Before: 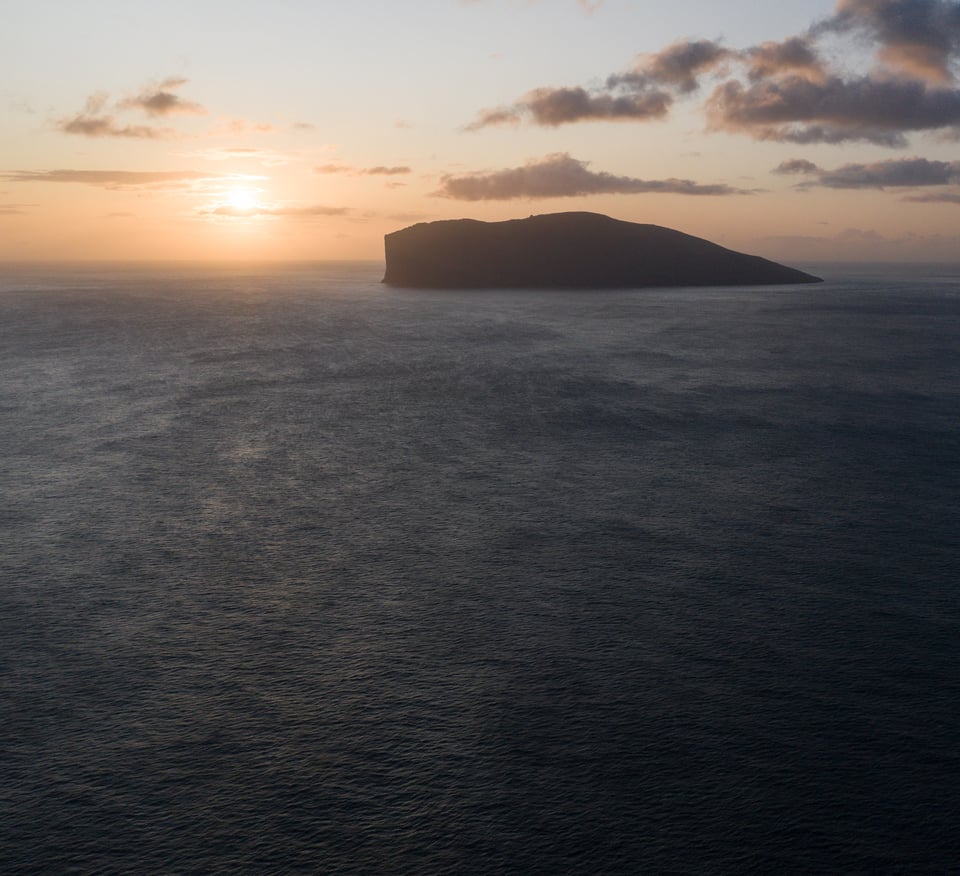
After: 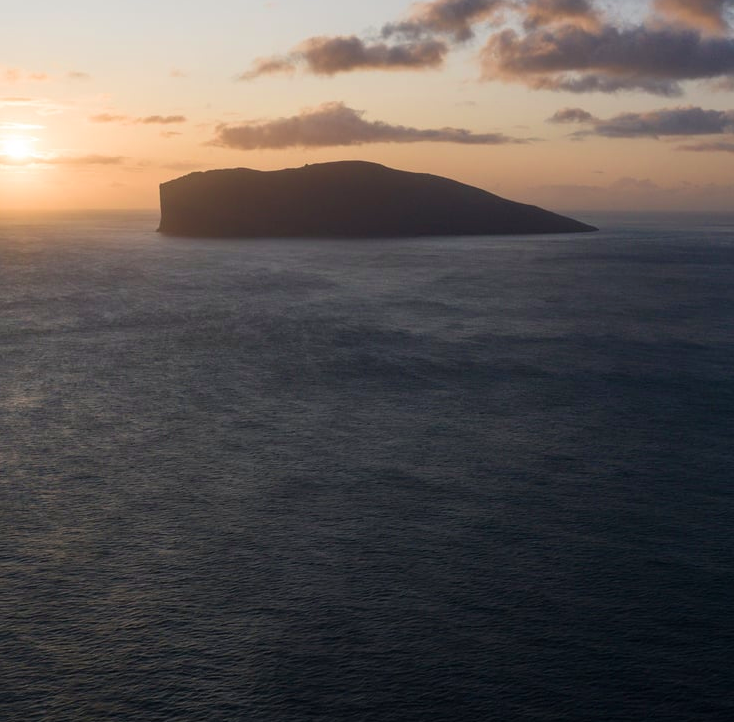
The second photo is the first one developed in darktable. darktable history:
crop: left 23.464%, top 5.83%, bottom 11.647%
velvia: on, module defaults
